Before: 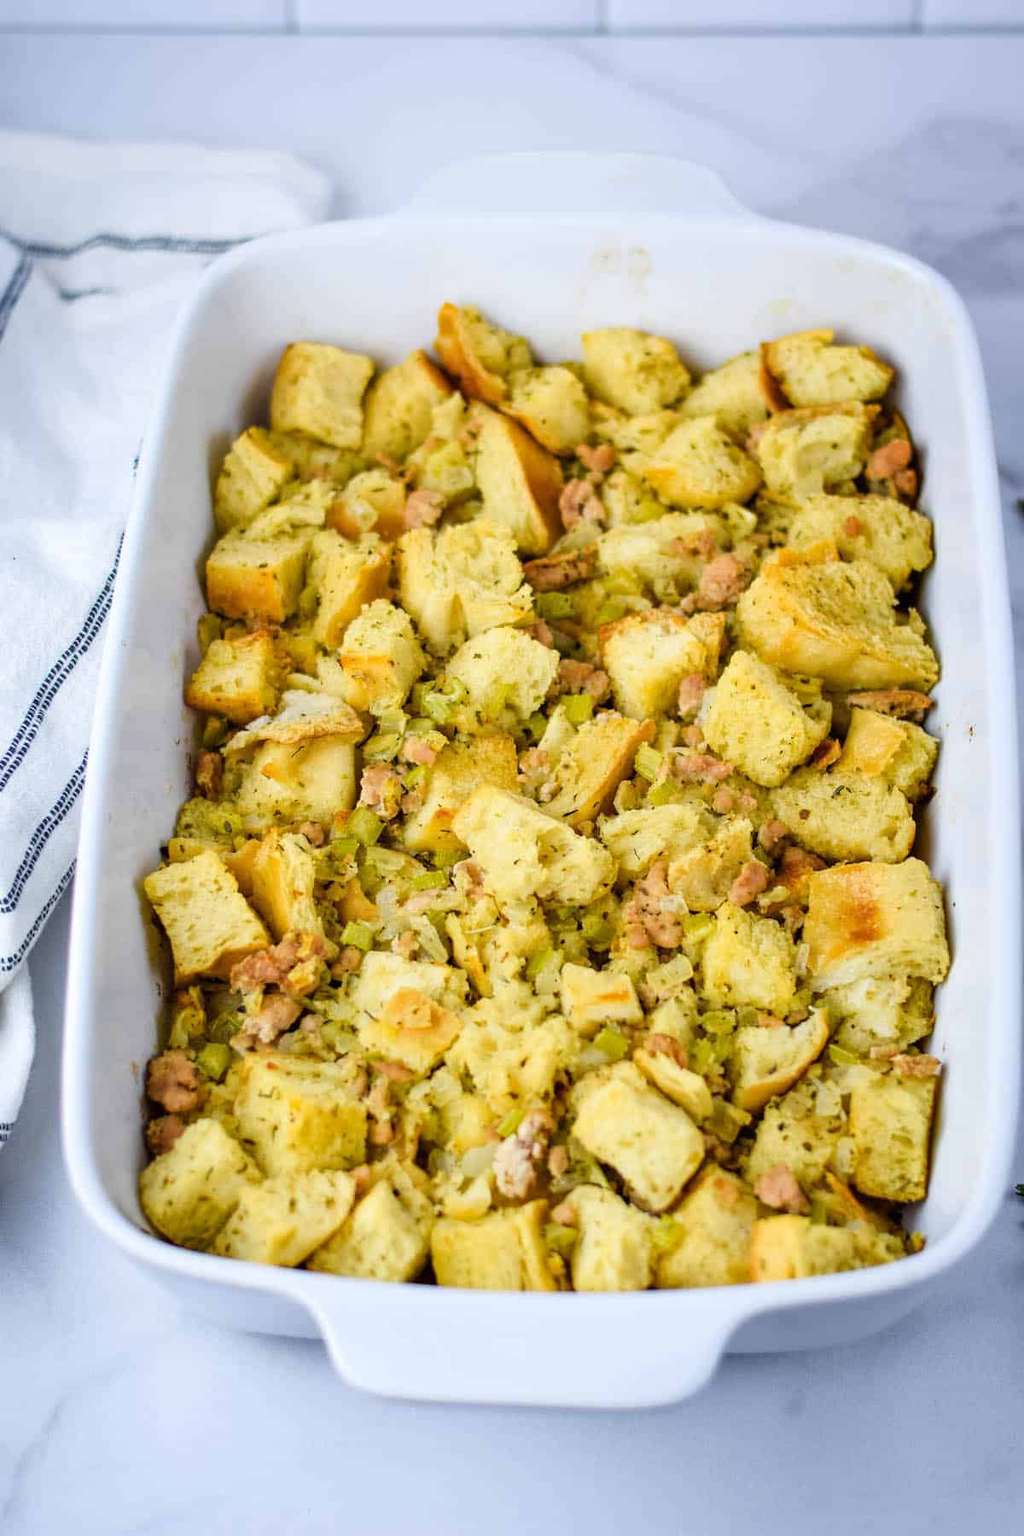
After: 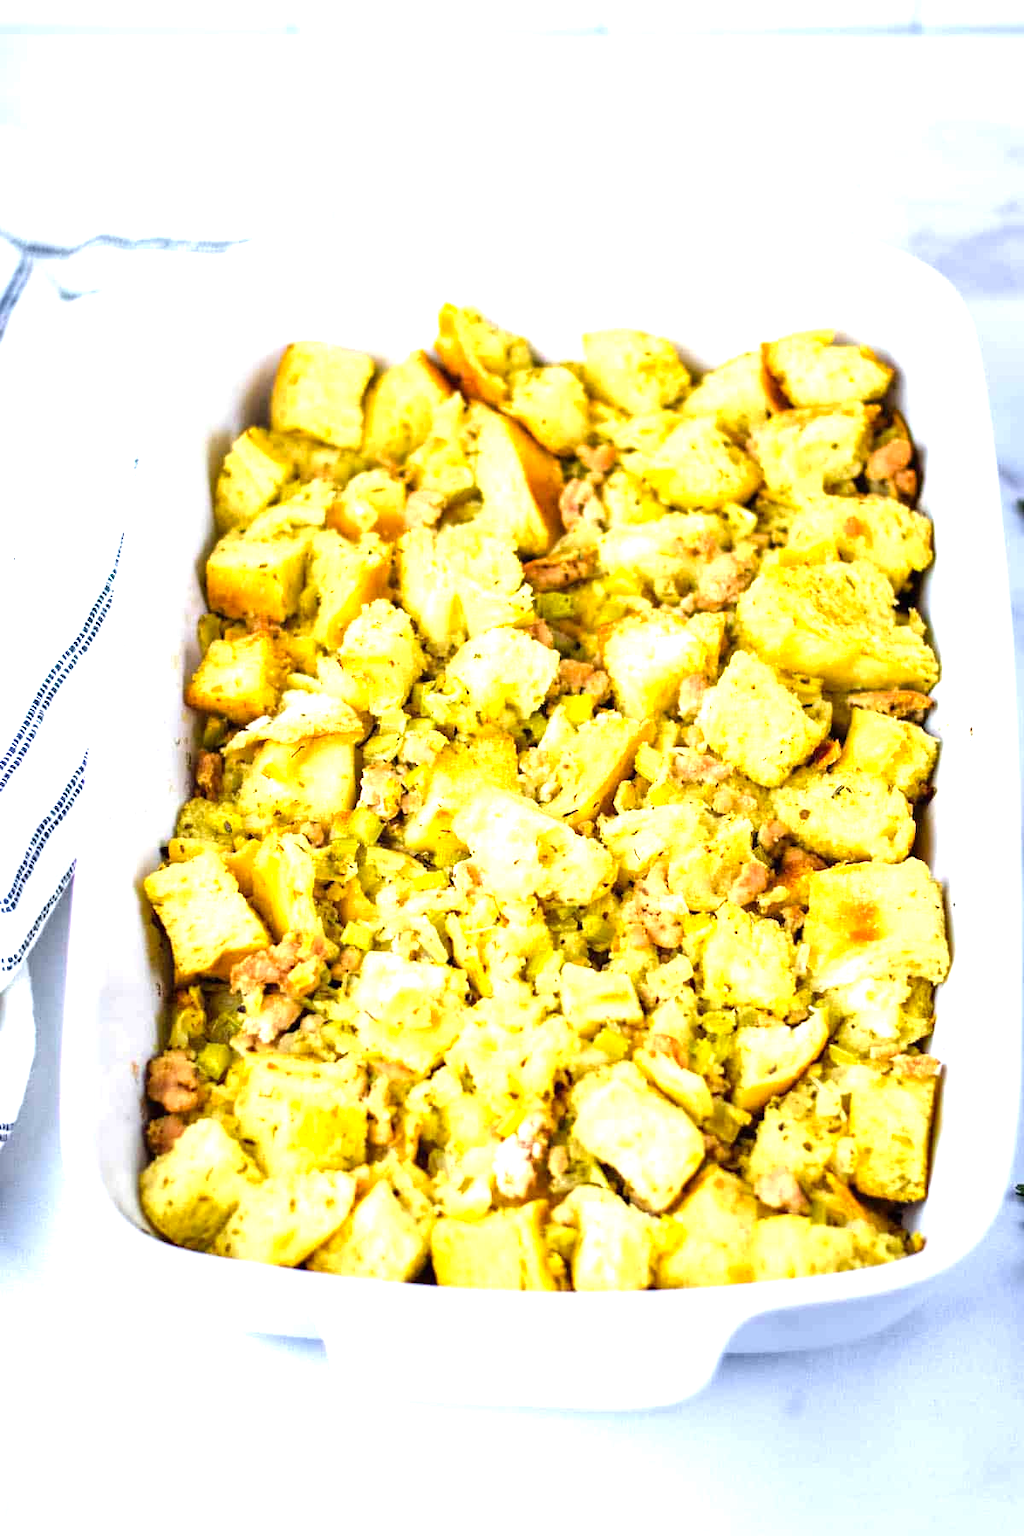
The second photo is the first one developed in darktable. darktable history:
levels: levels [0, 0.352, 0.703]
